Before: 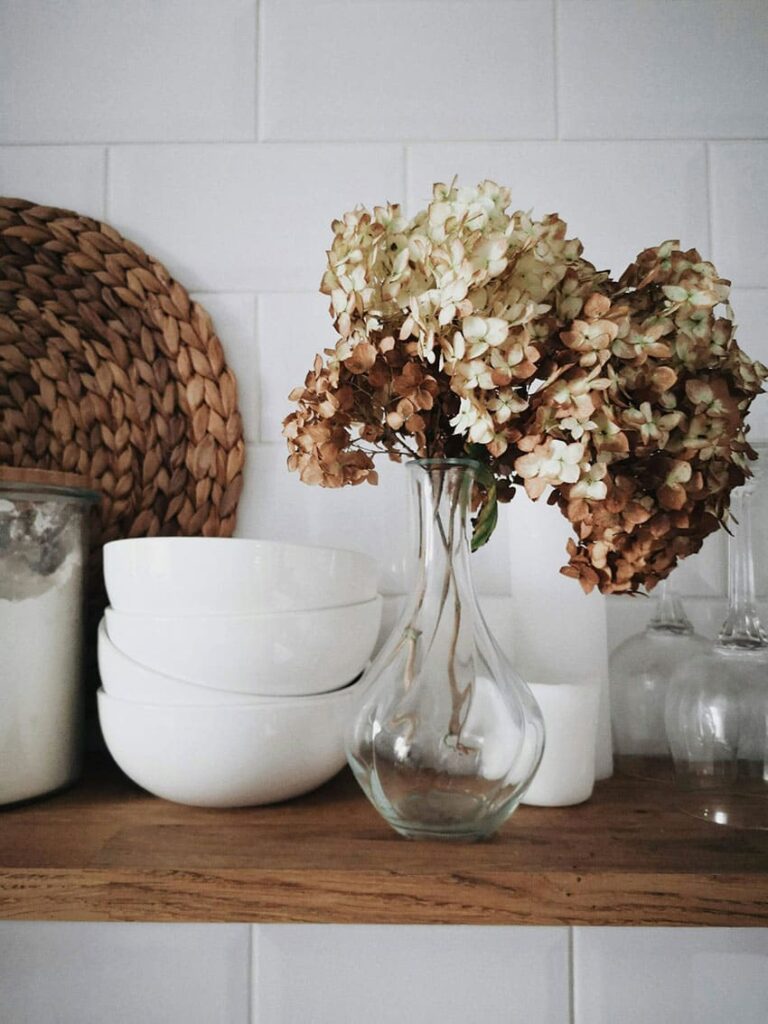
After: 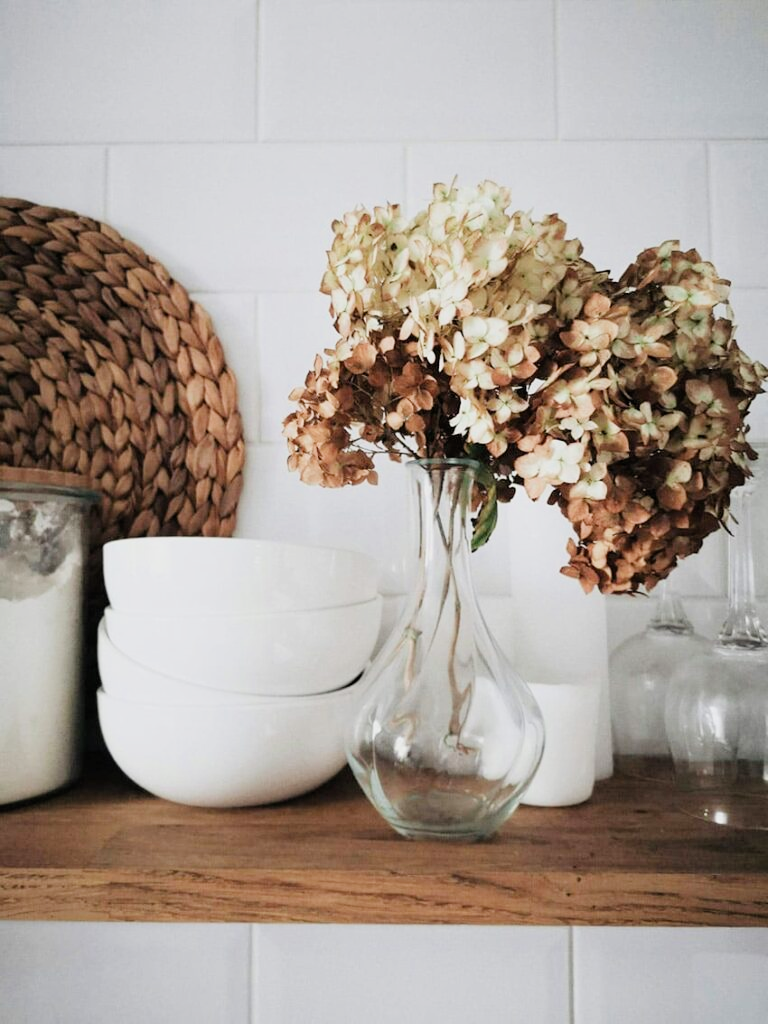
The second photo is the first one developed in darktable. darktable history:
filmic rgb: hardness 4.17
tone equalizer: on, module defaults
exposure: black level correction 0, exposure 0.7 EV, compensate exposure bias true, compensate highlight preservation false
